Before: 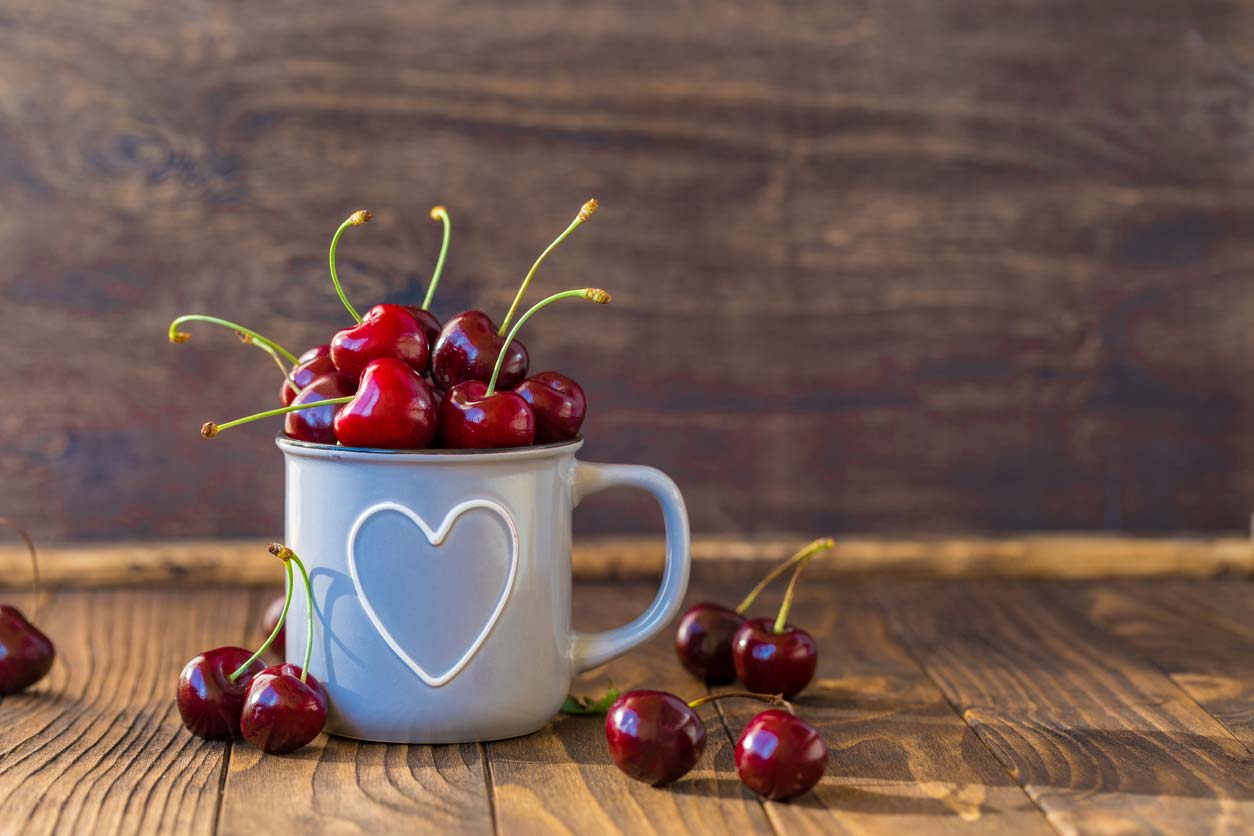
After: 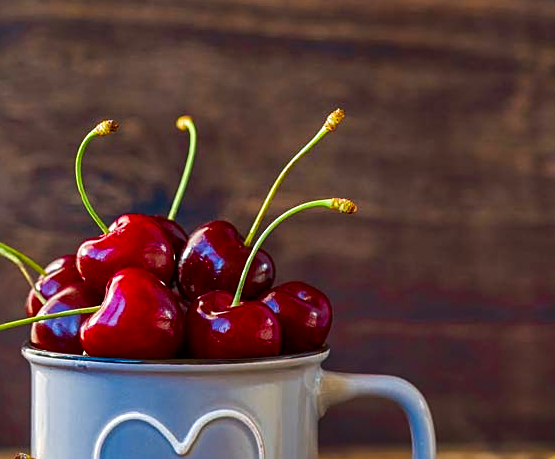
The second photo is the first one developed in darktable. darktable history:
shadows and highlights: low approximation 0.01, soften with gaussian
crop: left 20.318%, top 10.796%, right 35.37%, bottom 34.217%
sharpen: on, module defaults
contrast brightness saturation: brightness -0.248, saturation 0.202
